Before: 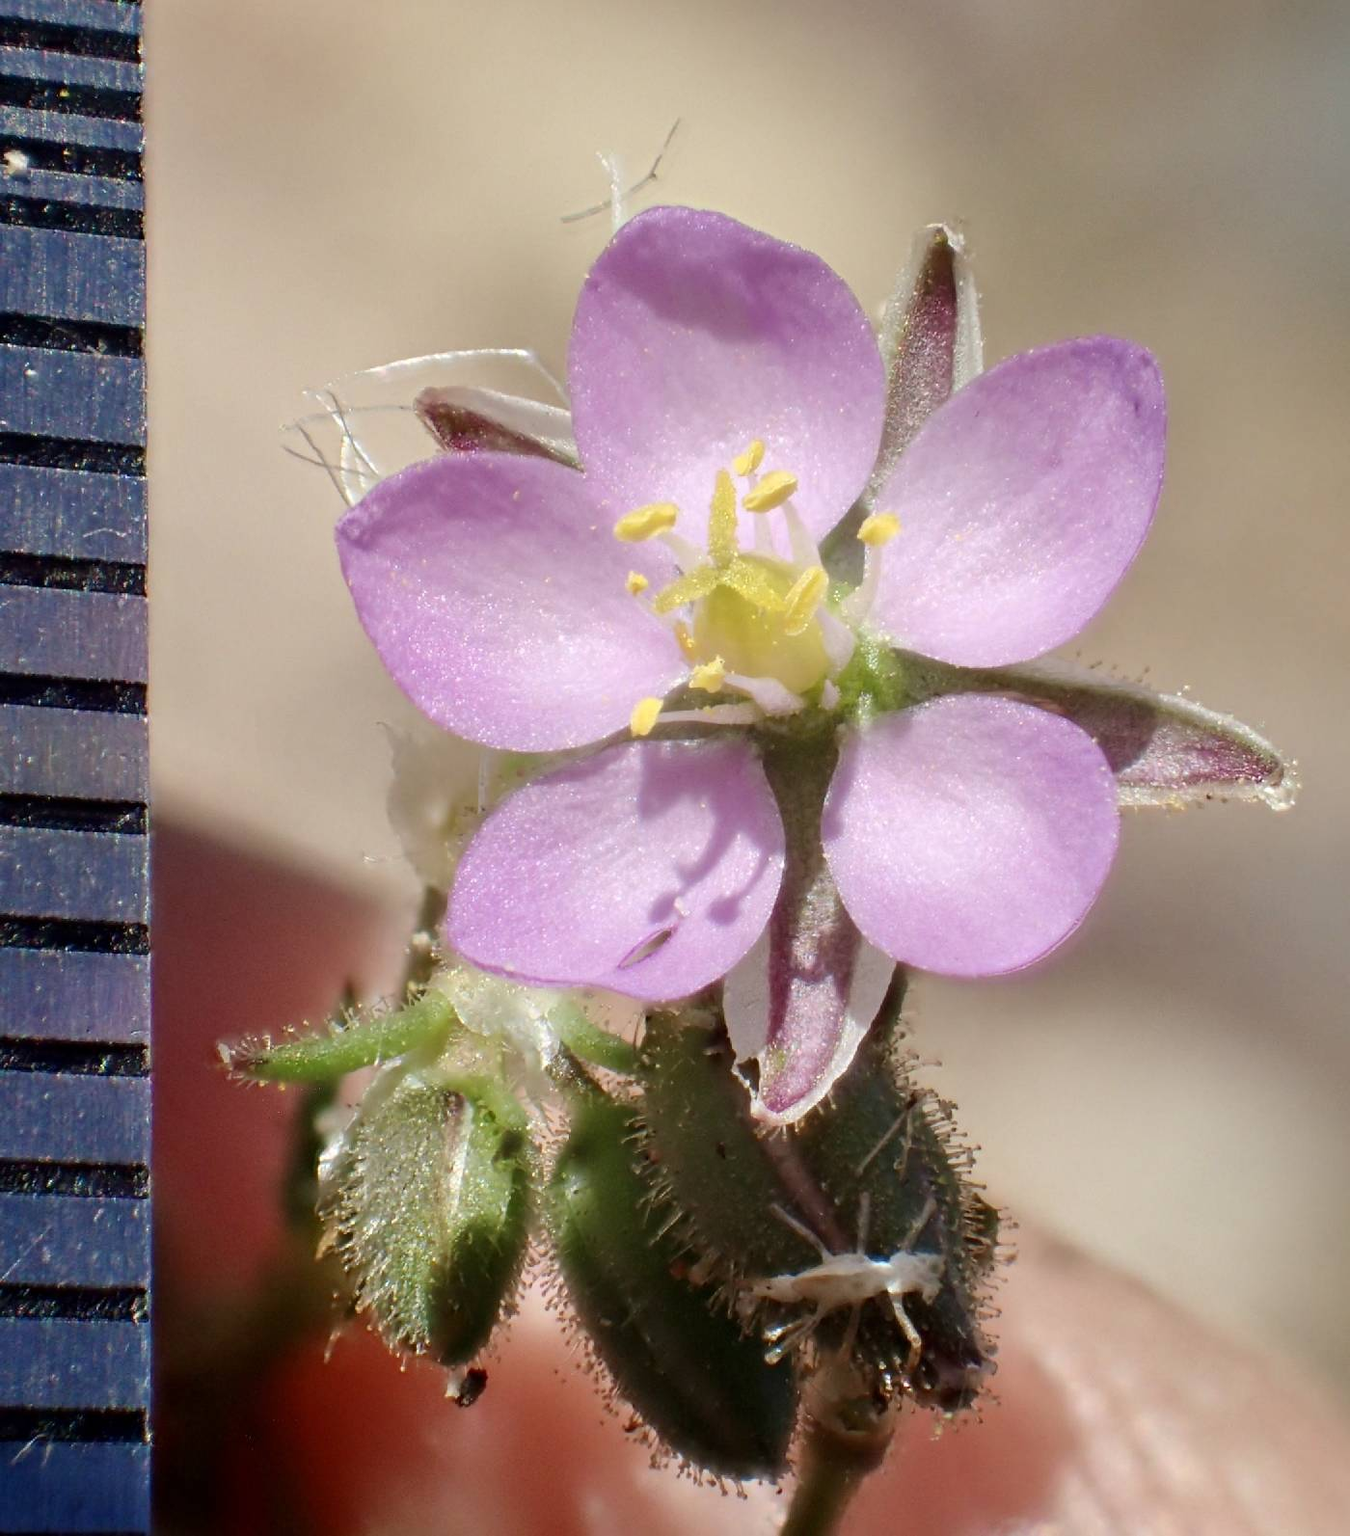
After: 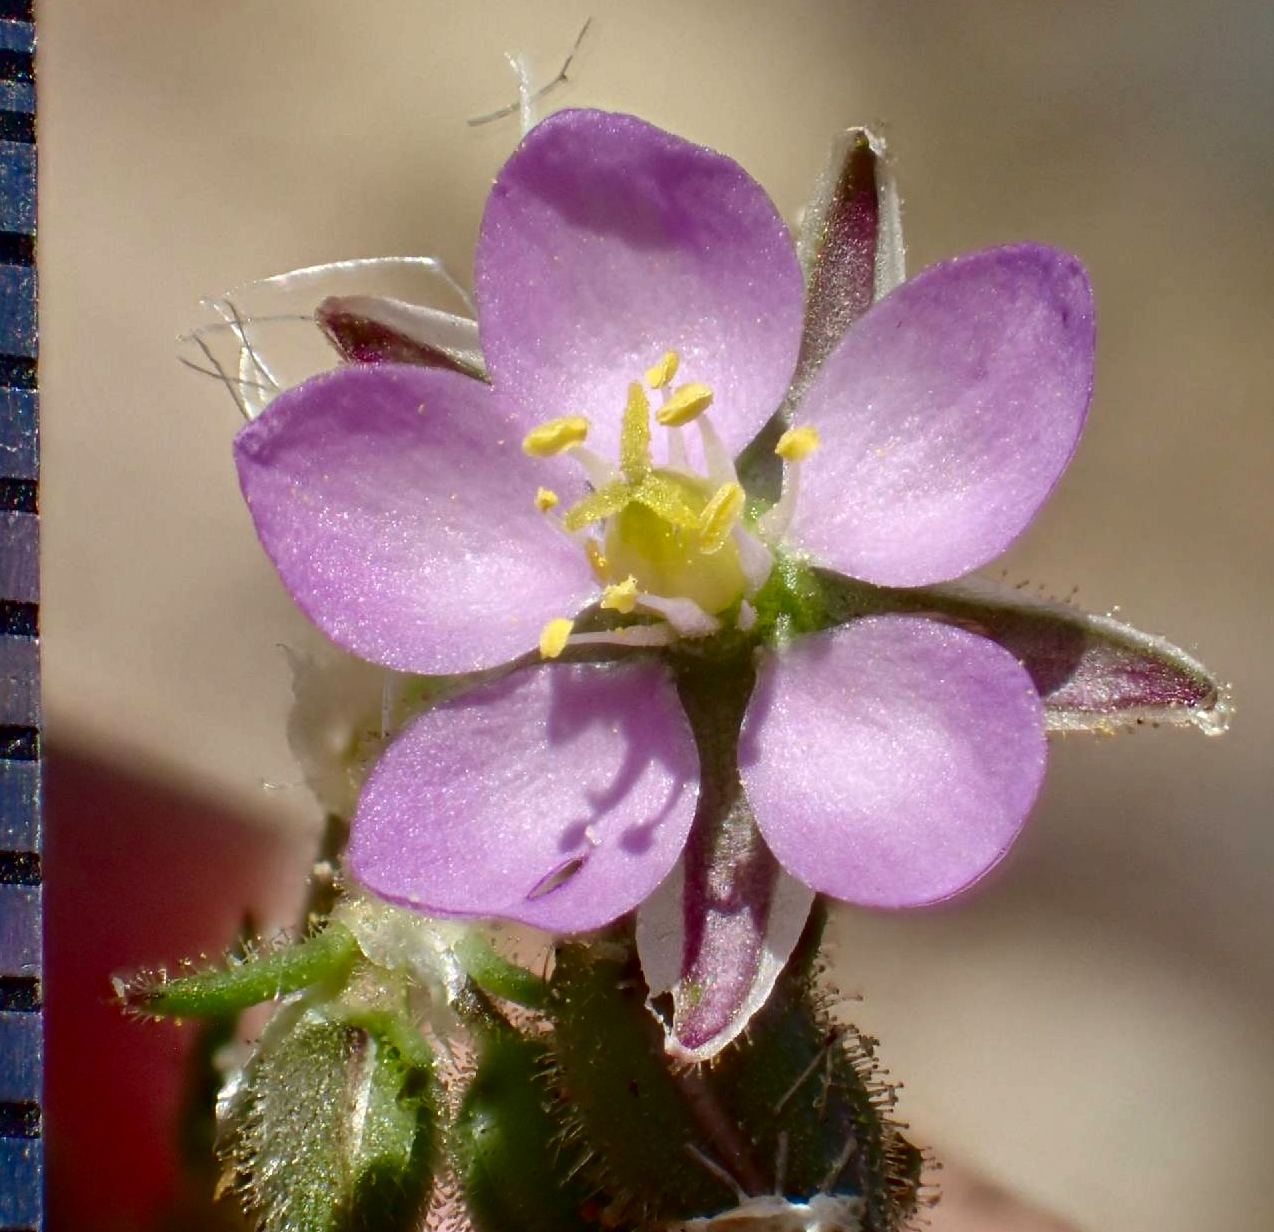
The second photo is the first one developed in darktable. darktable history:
exposure: black level correction -0.001, exposure 0.08 EV, compensate highlight preservation false
crop: left 8.155%, top 6.611%, bottom 15.385%
contrast brightness saturation: brightness -0.25, saturation 0.2
